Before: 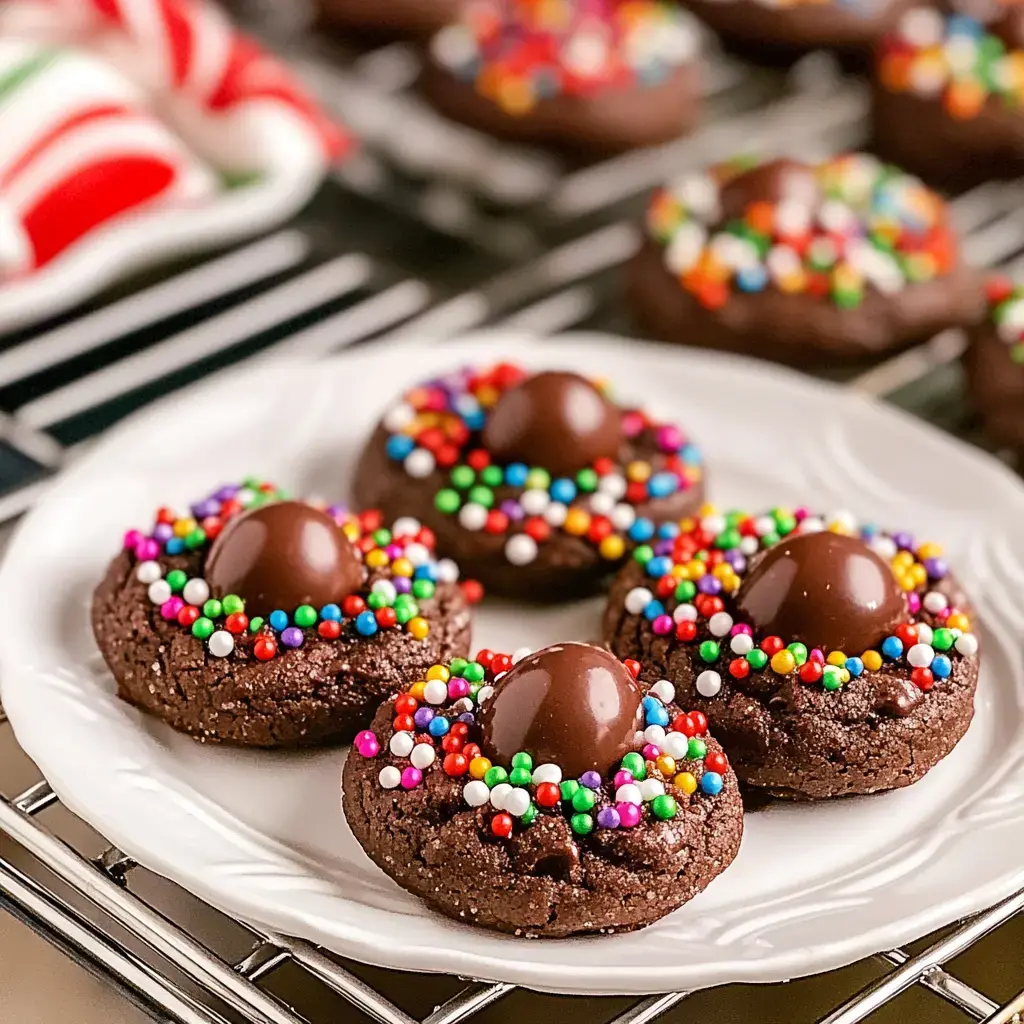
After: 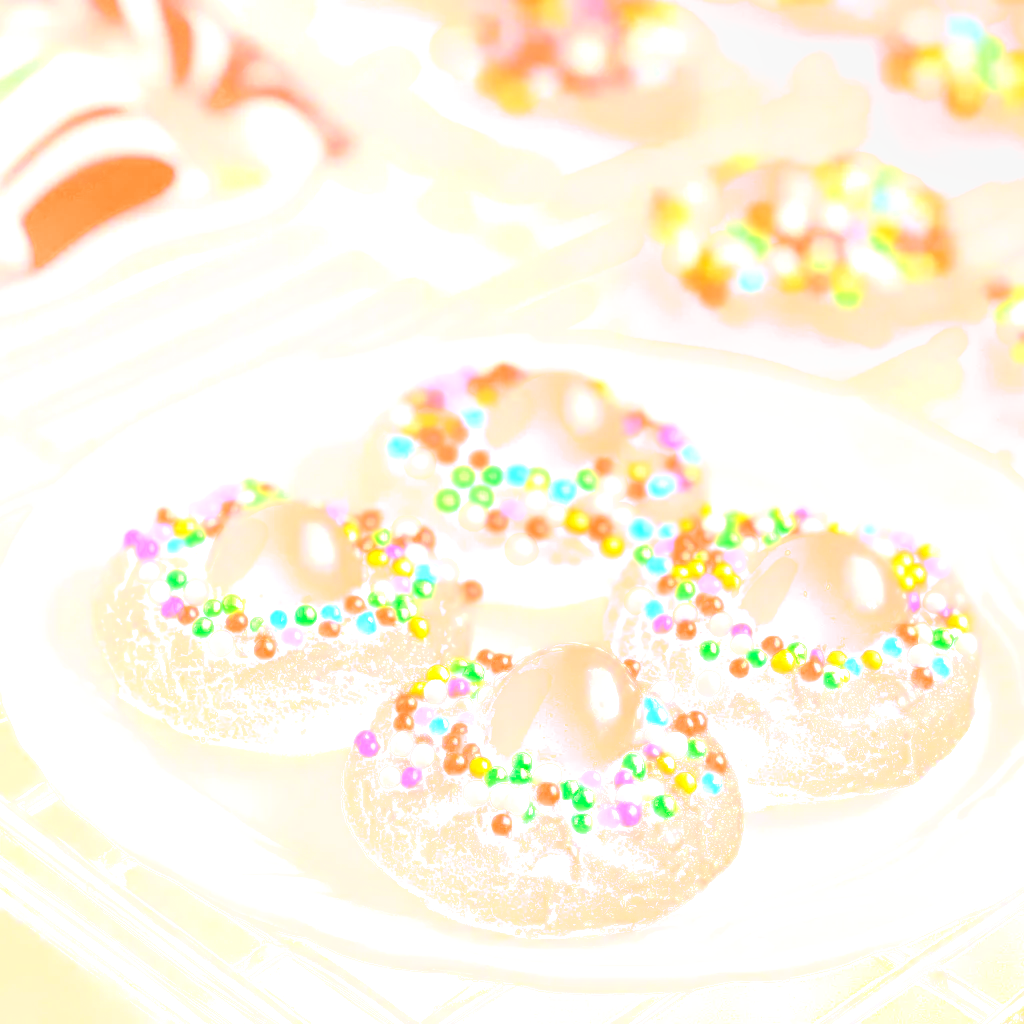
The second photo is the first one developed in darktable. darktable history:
filmic rgb: black relative exposure -8.2 EV, white relative exposure 2.2 EV, threshold 3 EV, hardness 7.11, latitude 85.74%, contrast 1.696, highlights saturation mix -4%, shadows ↔ highlights balance -2.69%, preserve chrominance no, color science v5 (2021), contrast in shadows safe, contrast in highlights safe, enable highlight reconstruction true
bloom: size 85%, threshold 5%, strength 85%
exposure: compensate highlight preservation false
shadows and highlights: shadows 0, highlights 40
